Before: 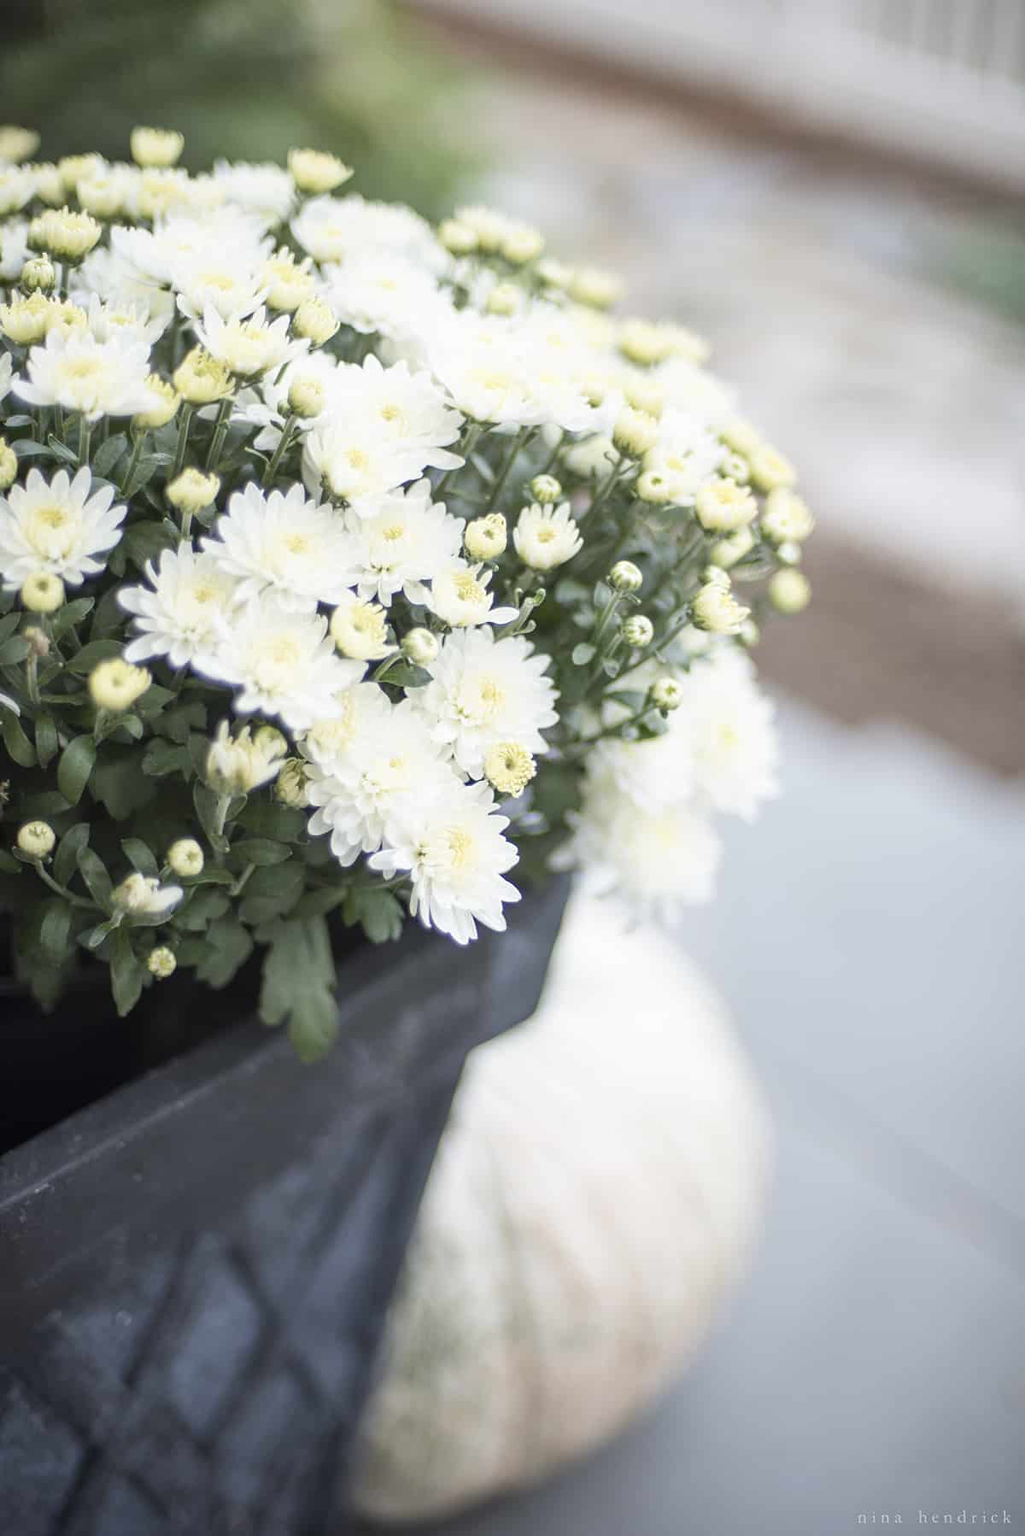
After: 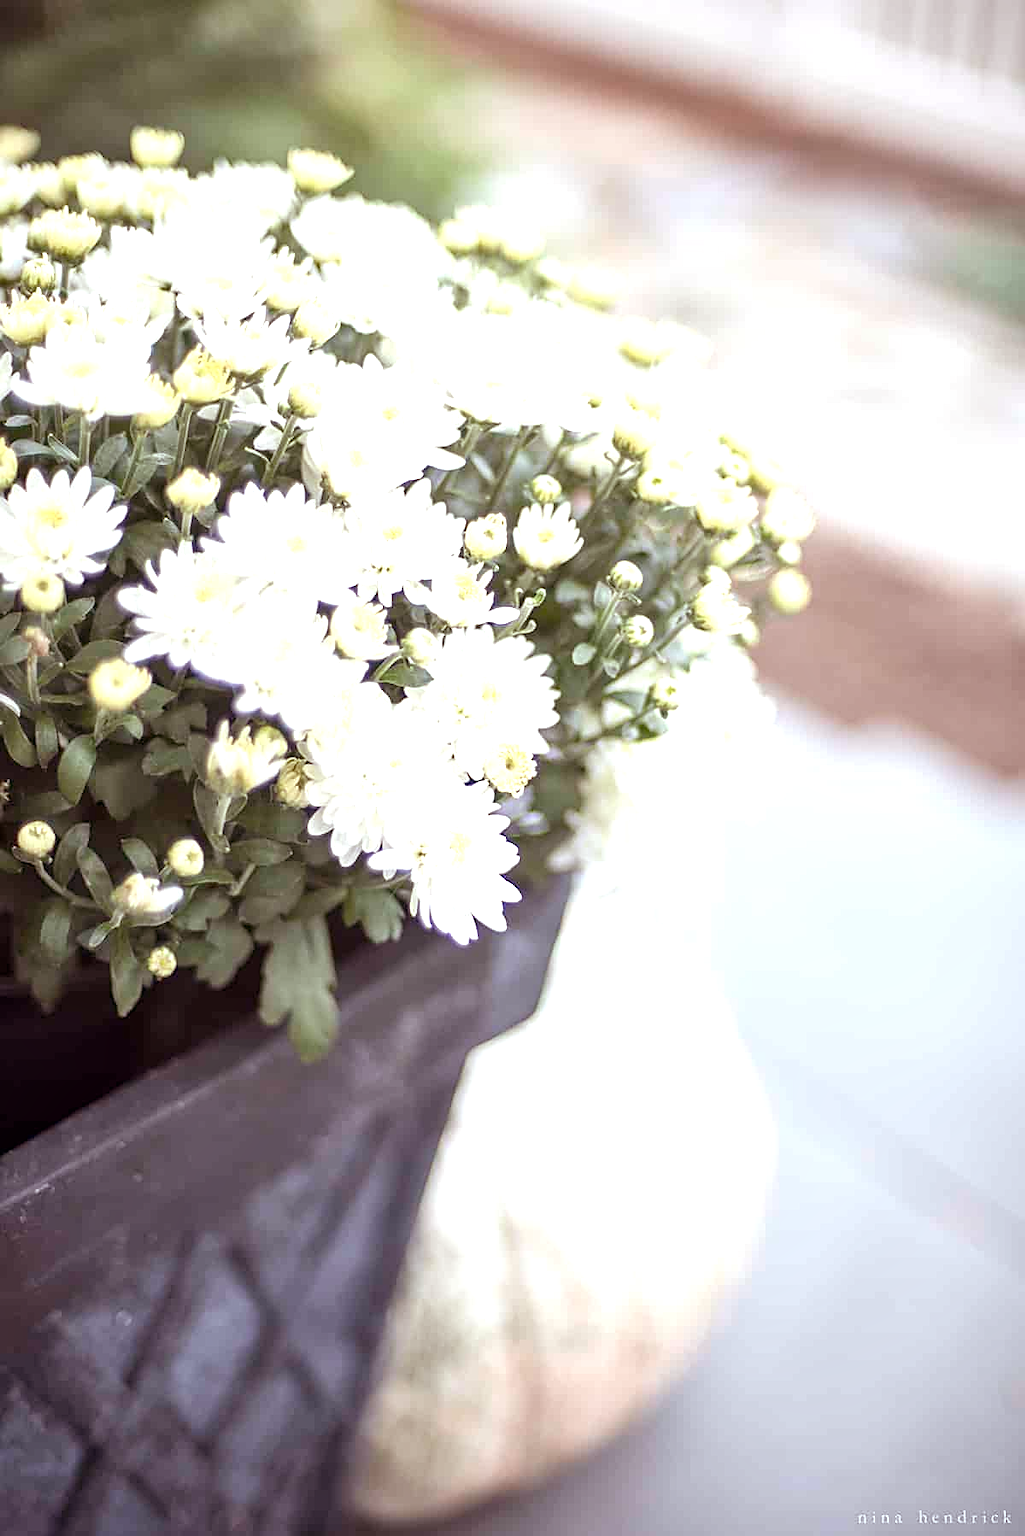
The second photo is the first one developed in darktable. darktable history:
exposure: exposure 0.648 EV, compensate highlight preservation false
sharpen: on, module defaults
rgb levels: mode RGB, independent channels, levels [[0, 0.474, 1], [0, 0.5, 1], [0, 0.5, 1]]
local contrast: mode bilateral grid, contrast 20, coarseness 50, detail 120%, midtone range 0.2
